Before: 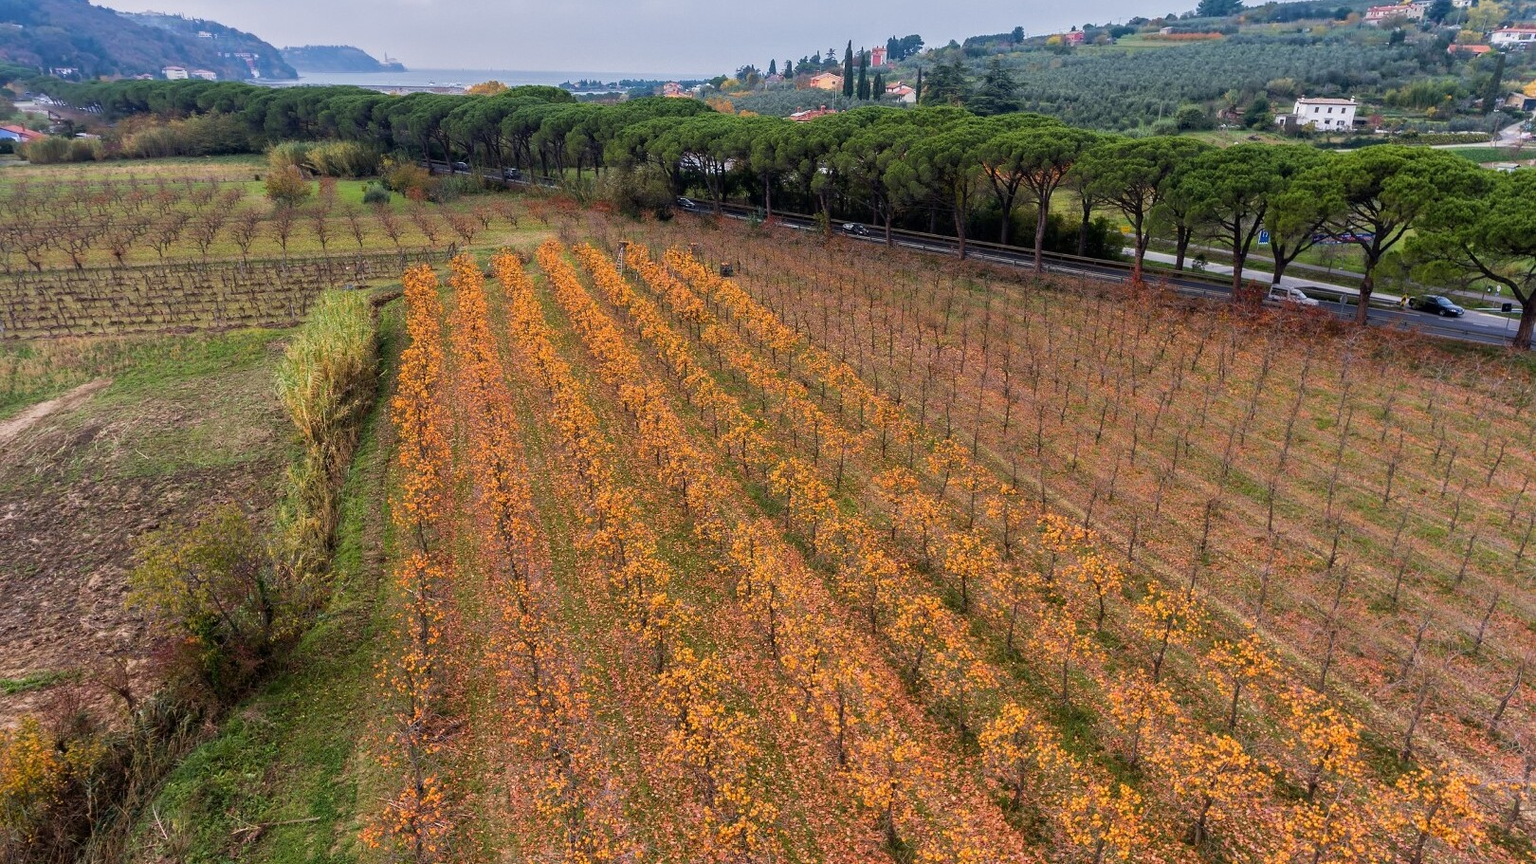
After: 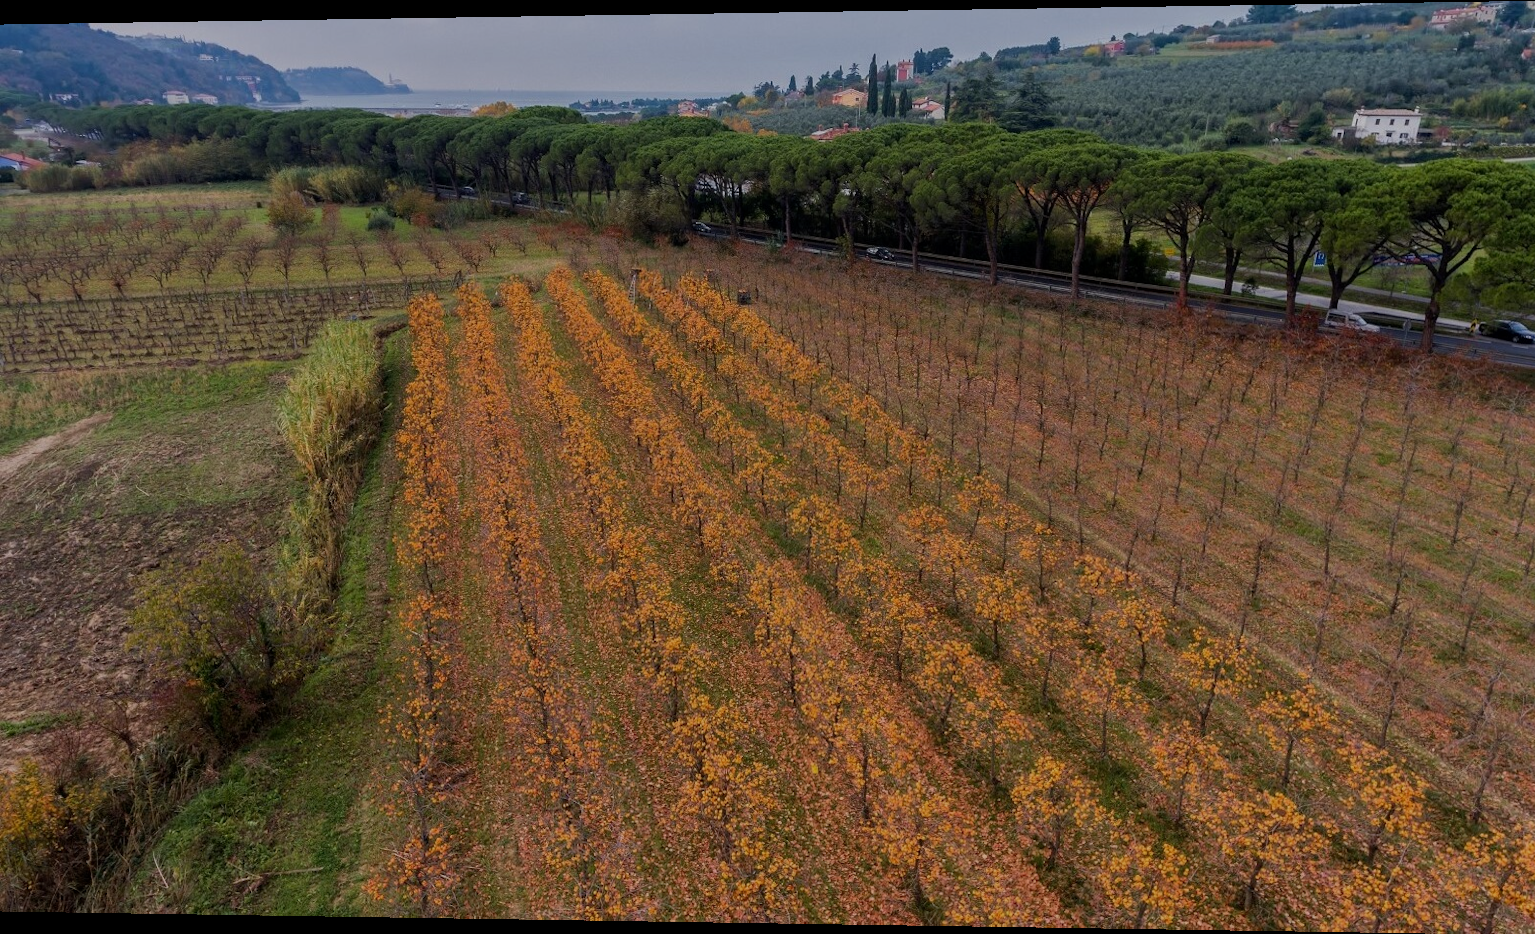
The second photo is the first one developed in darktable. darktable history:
crop and rotate: right 5.167%
rotate and perspective: lens shift (horizontal) -0.055, automatic cropping off
exposure: black level correction 0.001, exposure 0.5 EV, compensate exposure bias true, compensate highlight preservation false
